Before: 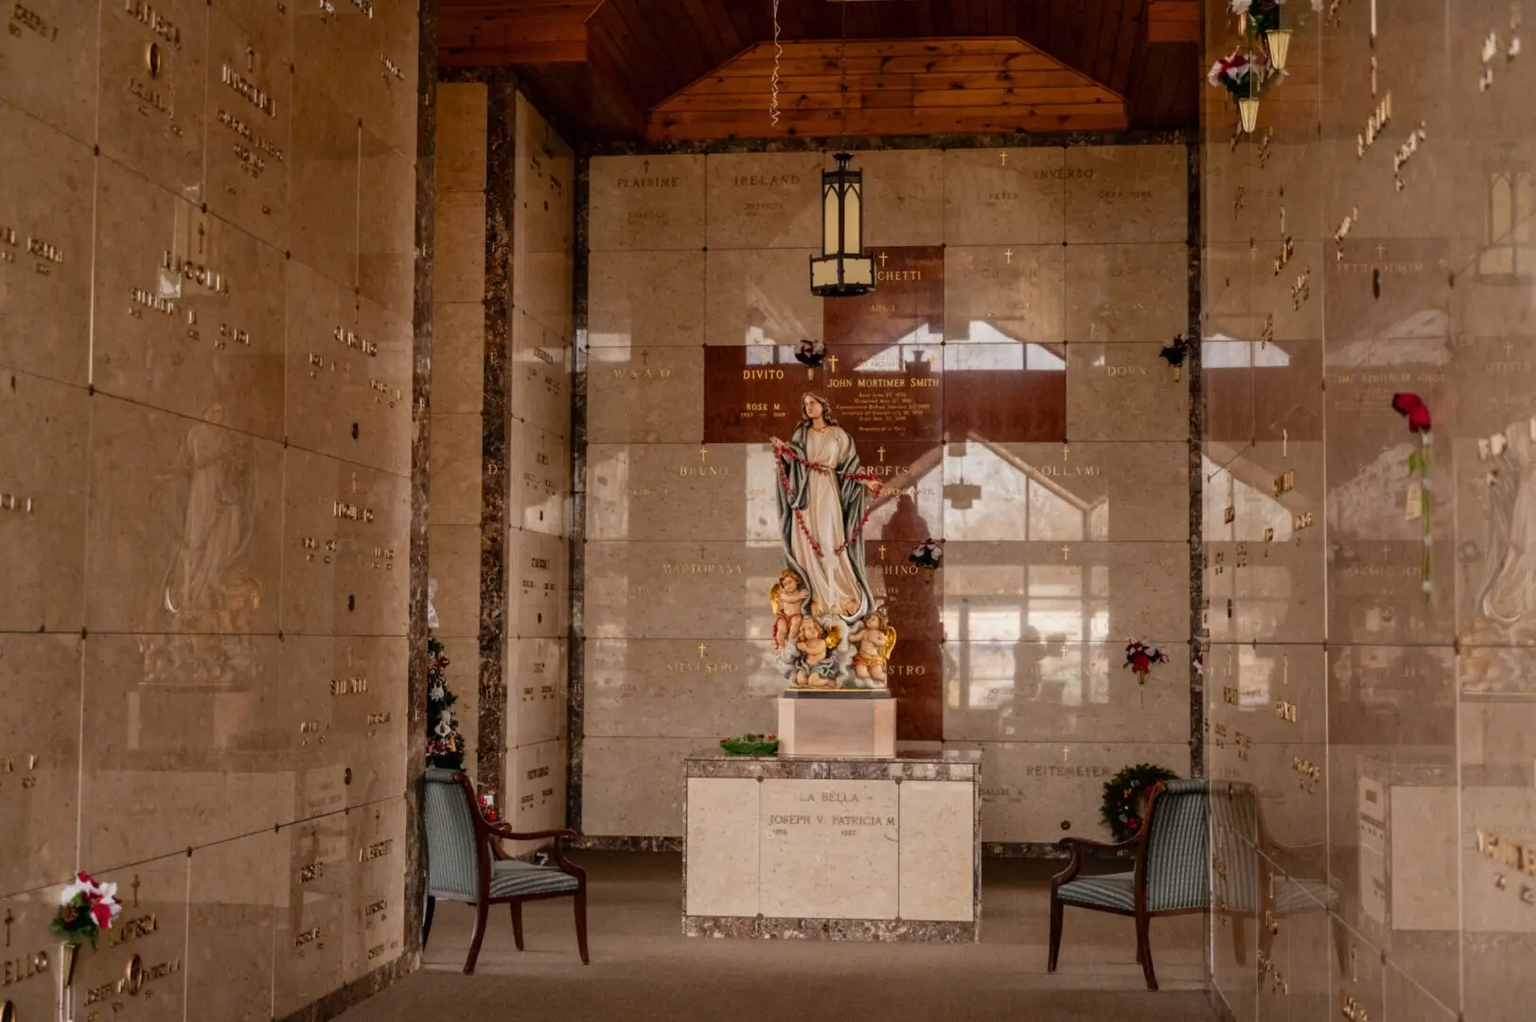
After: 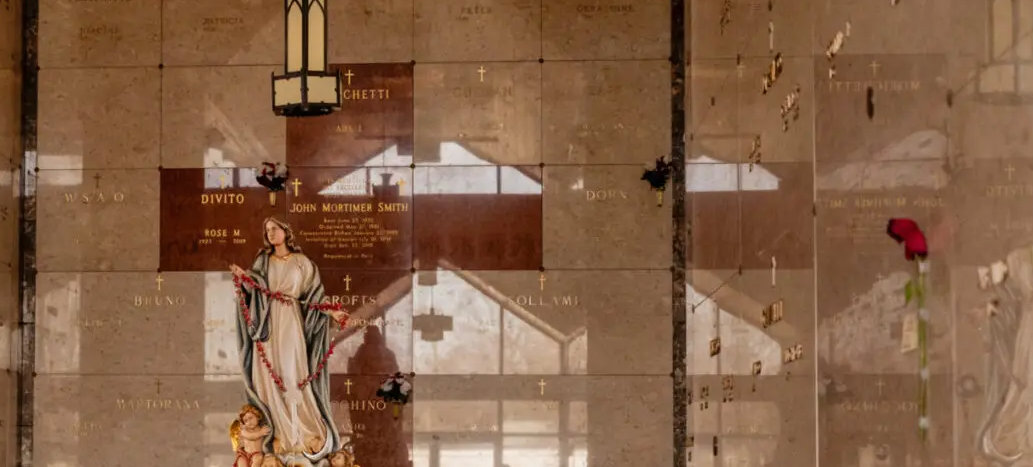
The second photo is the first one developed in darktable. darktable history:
shadows and highlights: soften with gaussian
color zones: curves: ch0 [(0, 0.5) (0.143, 0.5) (0.286, 0.5) (0.429, 0.5) (0.571, 0.5) (0.714, 0.476) (0.857, 0.5) (1, 0.5)]; ch2 [(0, 0.5) (0.143, 0.5) (0.286, 0.5) (0.429, 0.5) (0.571, 0.5) (0.714, 0.487) (0.857, 0.5) (1, 0.5)]
crop: left 36.005%, top 18.293%, right 0.31%, bottom 38.444%
